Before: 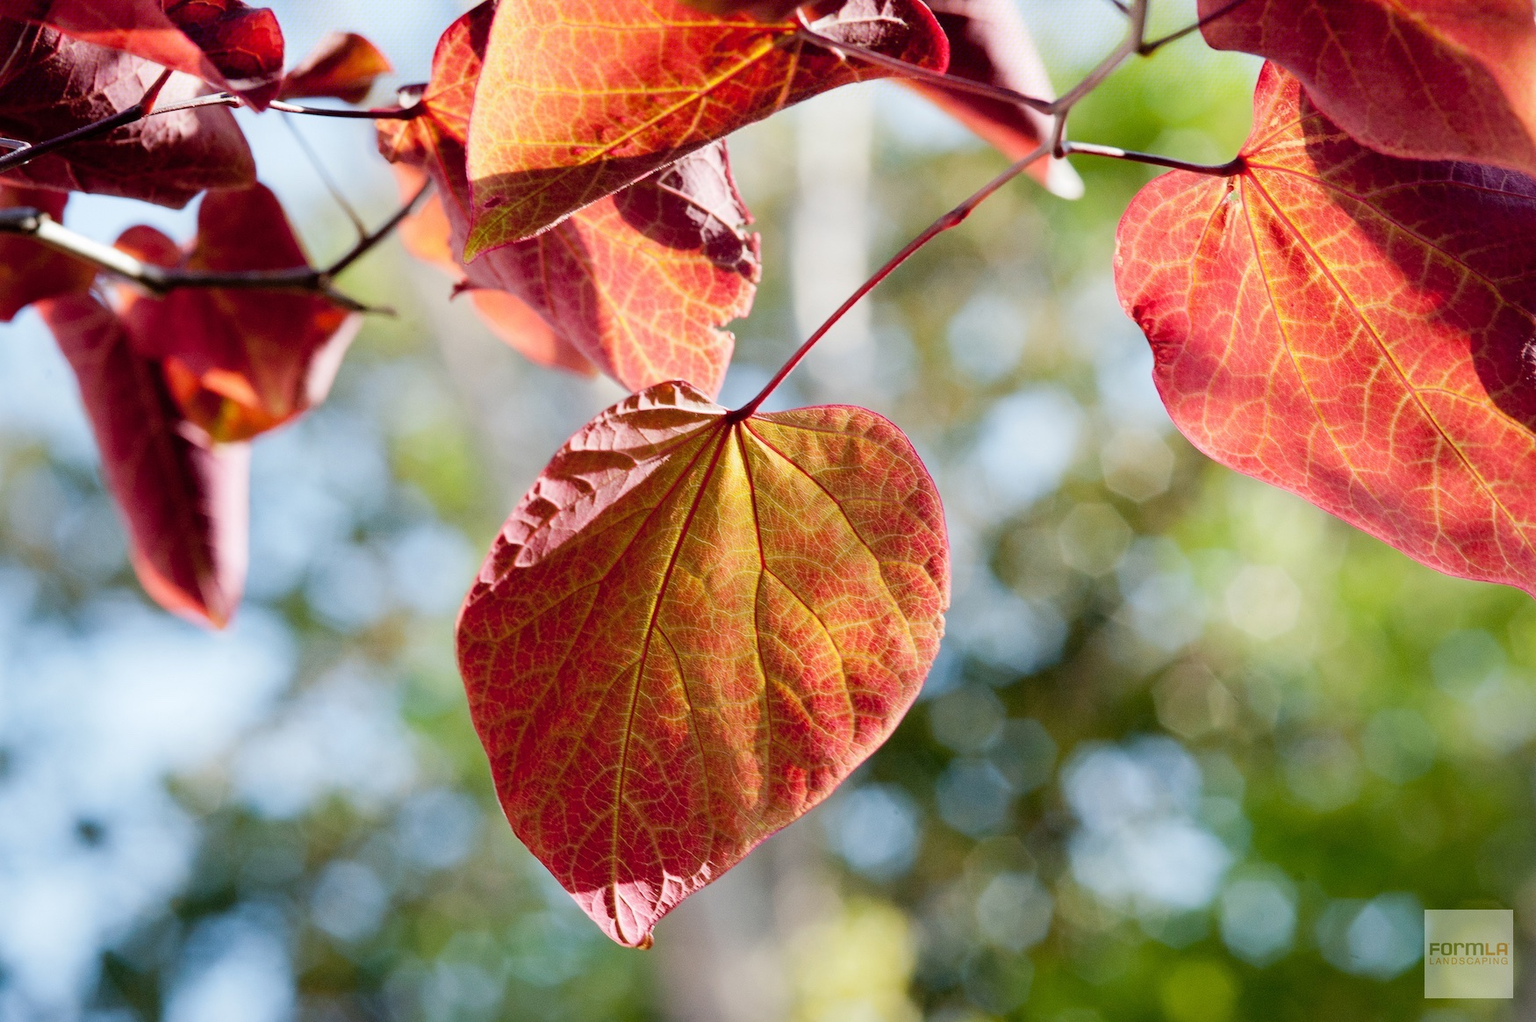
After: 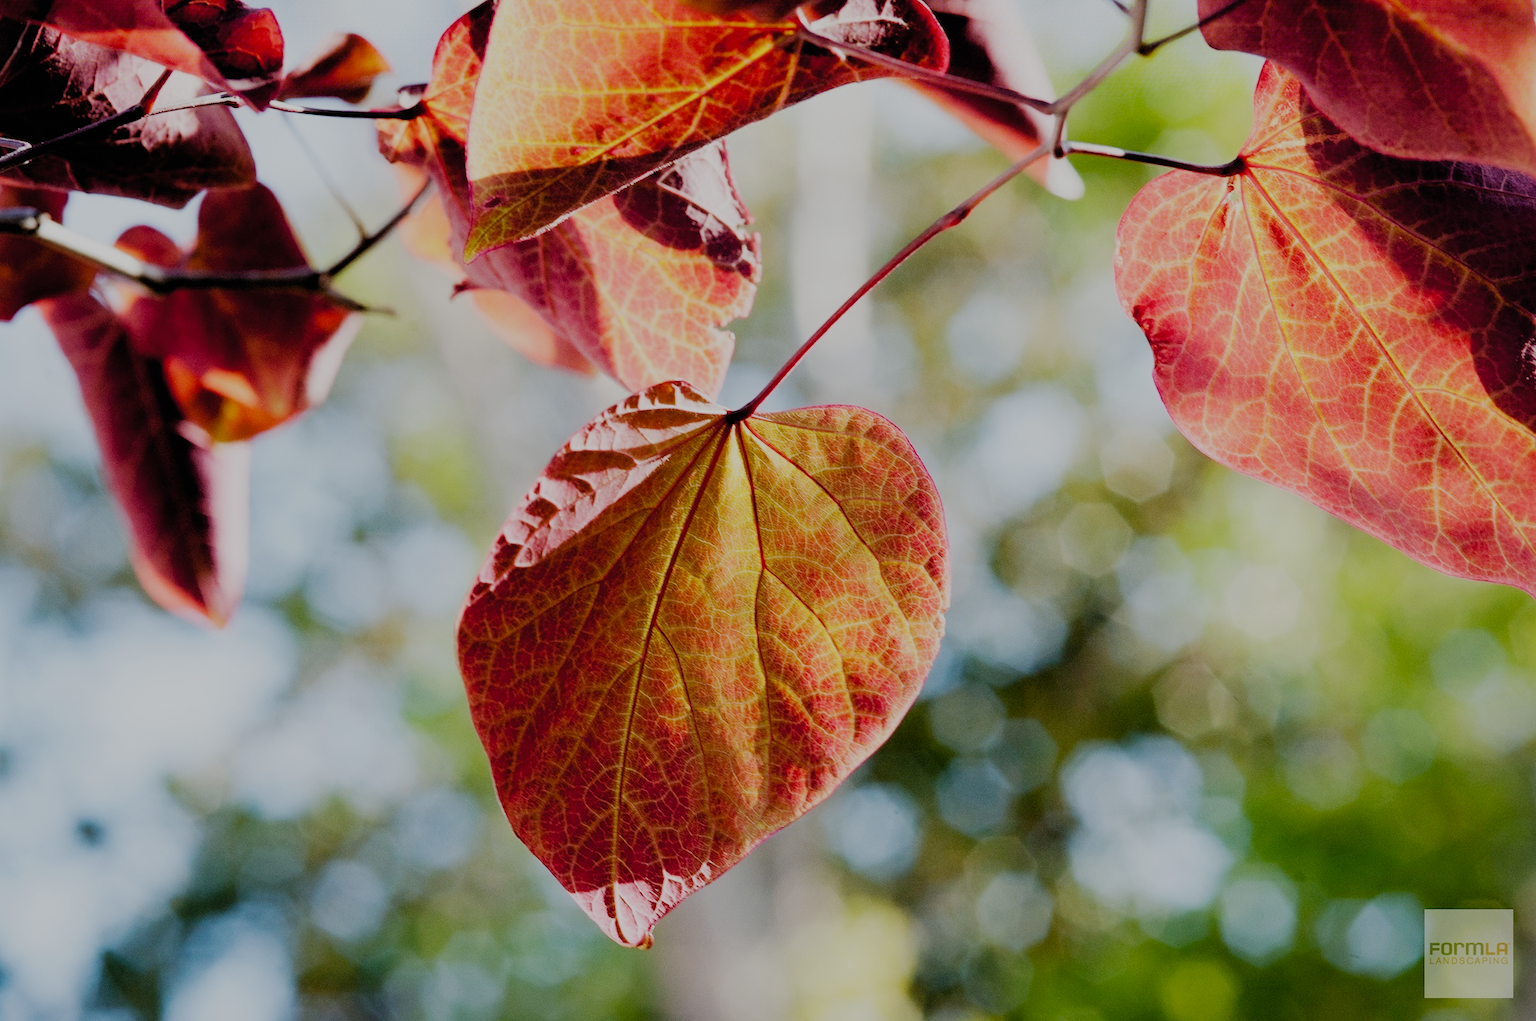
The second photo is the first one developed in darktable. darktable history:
filmic rgb: black relative exposure -6.12 EV, white relative exposure 6.97 EV, hardness 2.26, preserve chrominance no, color science v5 (2021), contrast in shadows safe, contrast in highlights safe
